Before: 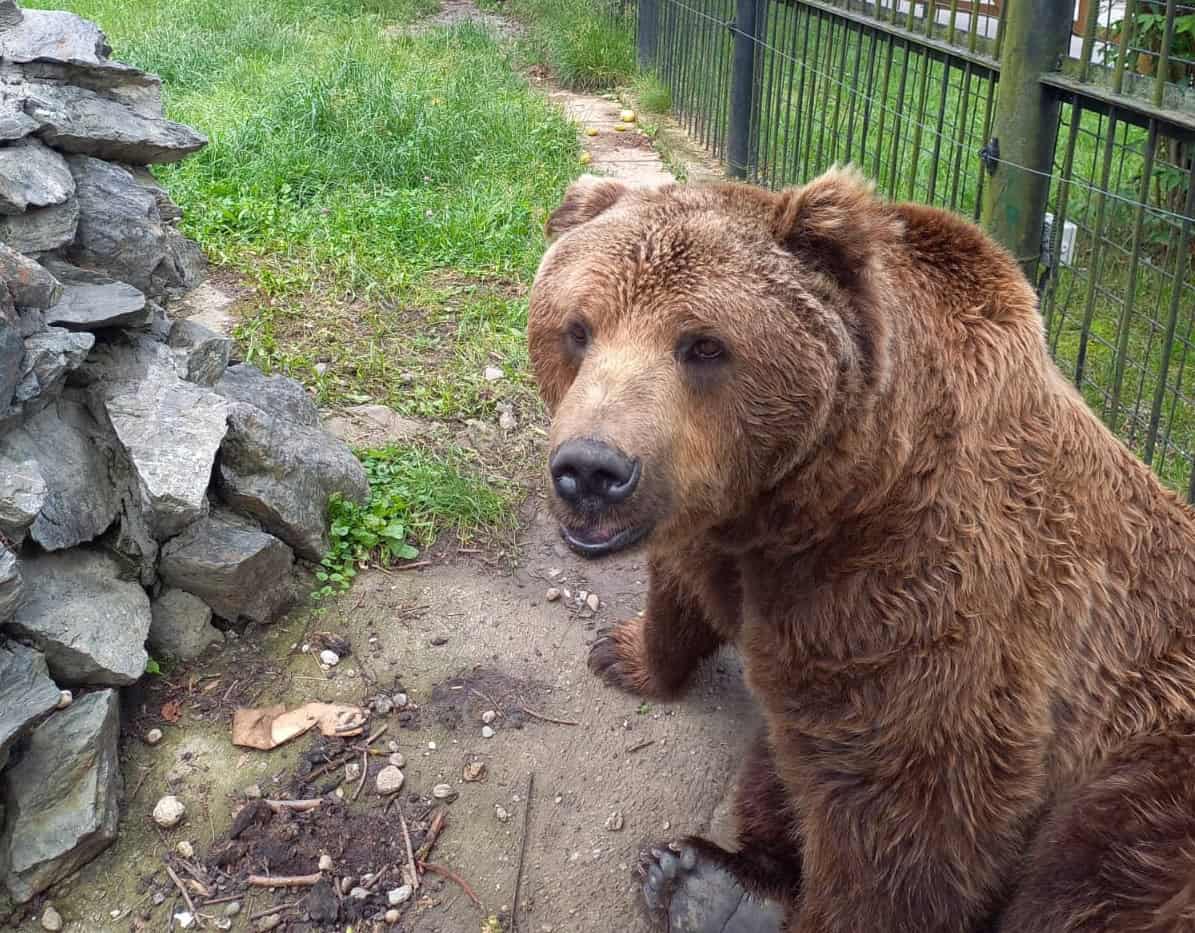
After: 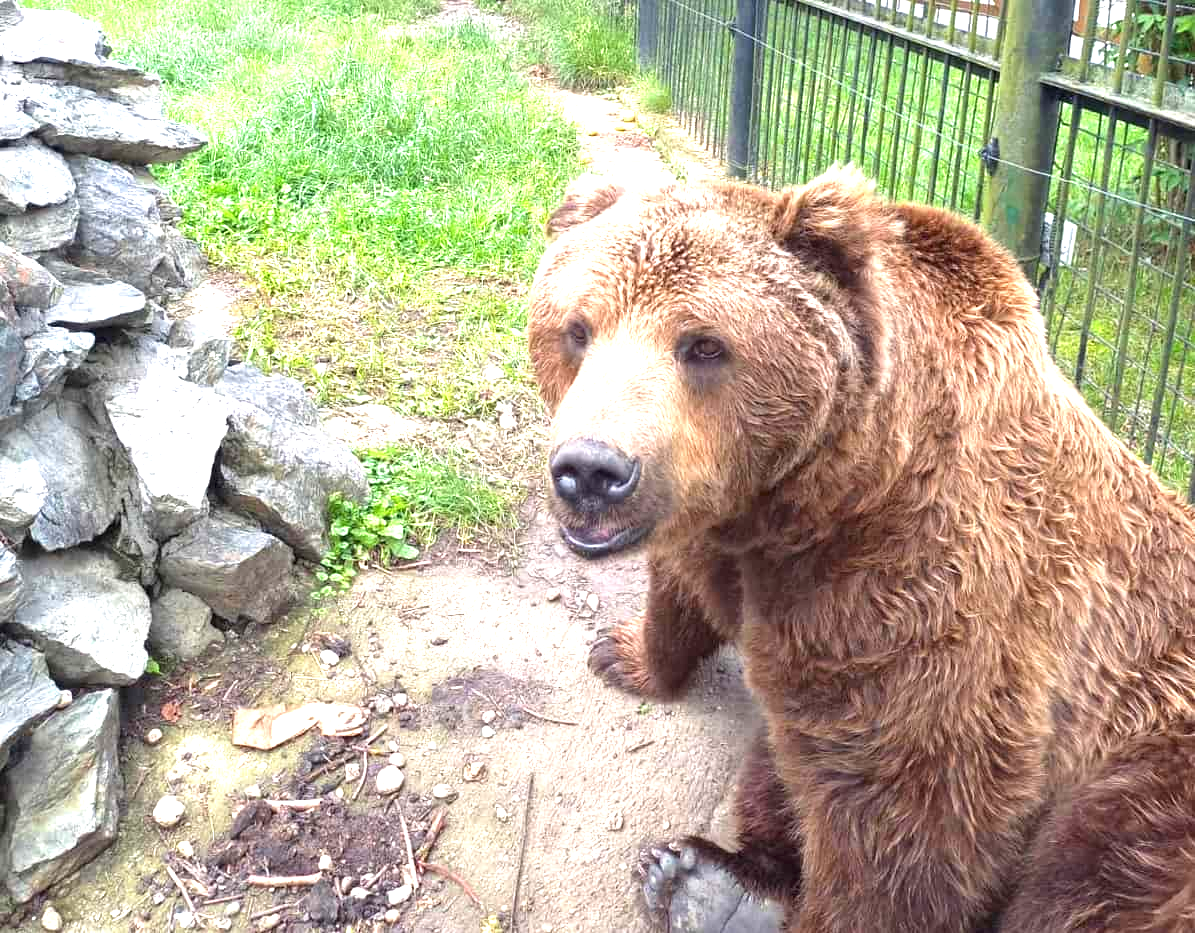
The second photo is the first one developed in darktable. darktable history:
exposure: black level correction 0, exposure 1.481 EV, compensate highlight preservation false
